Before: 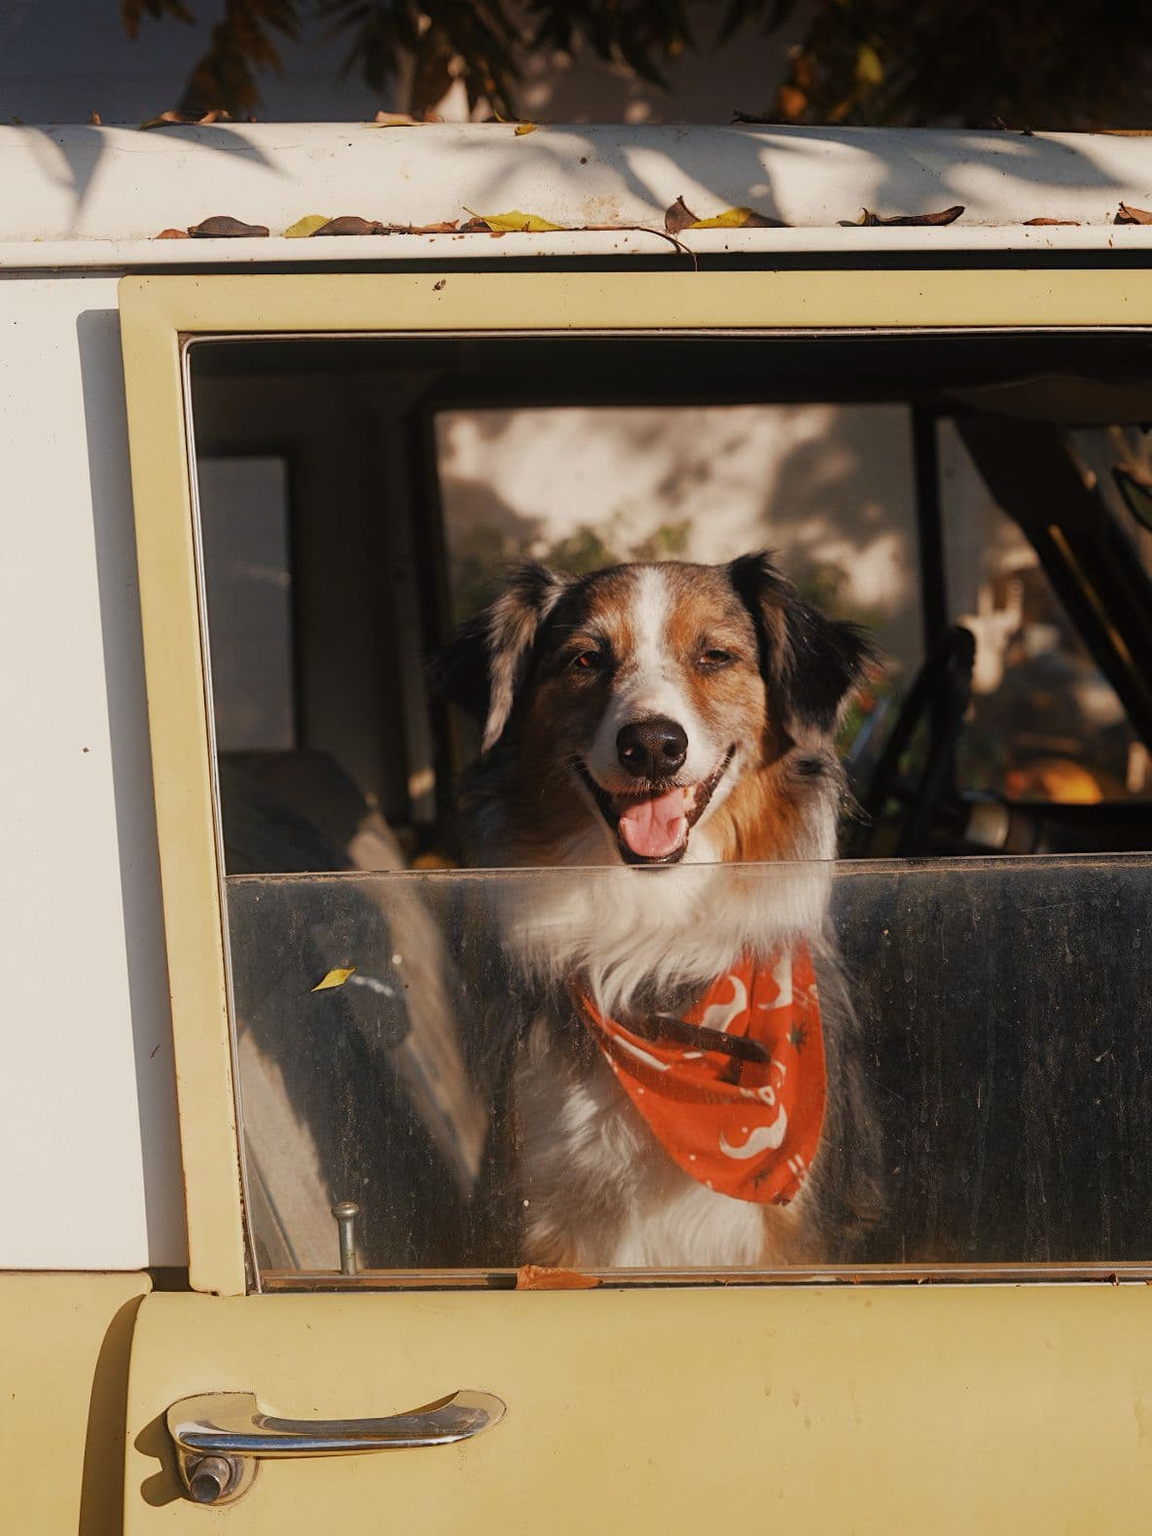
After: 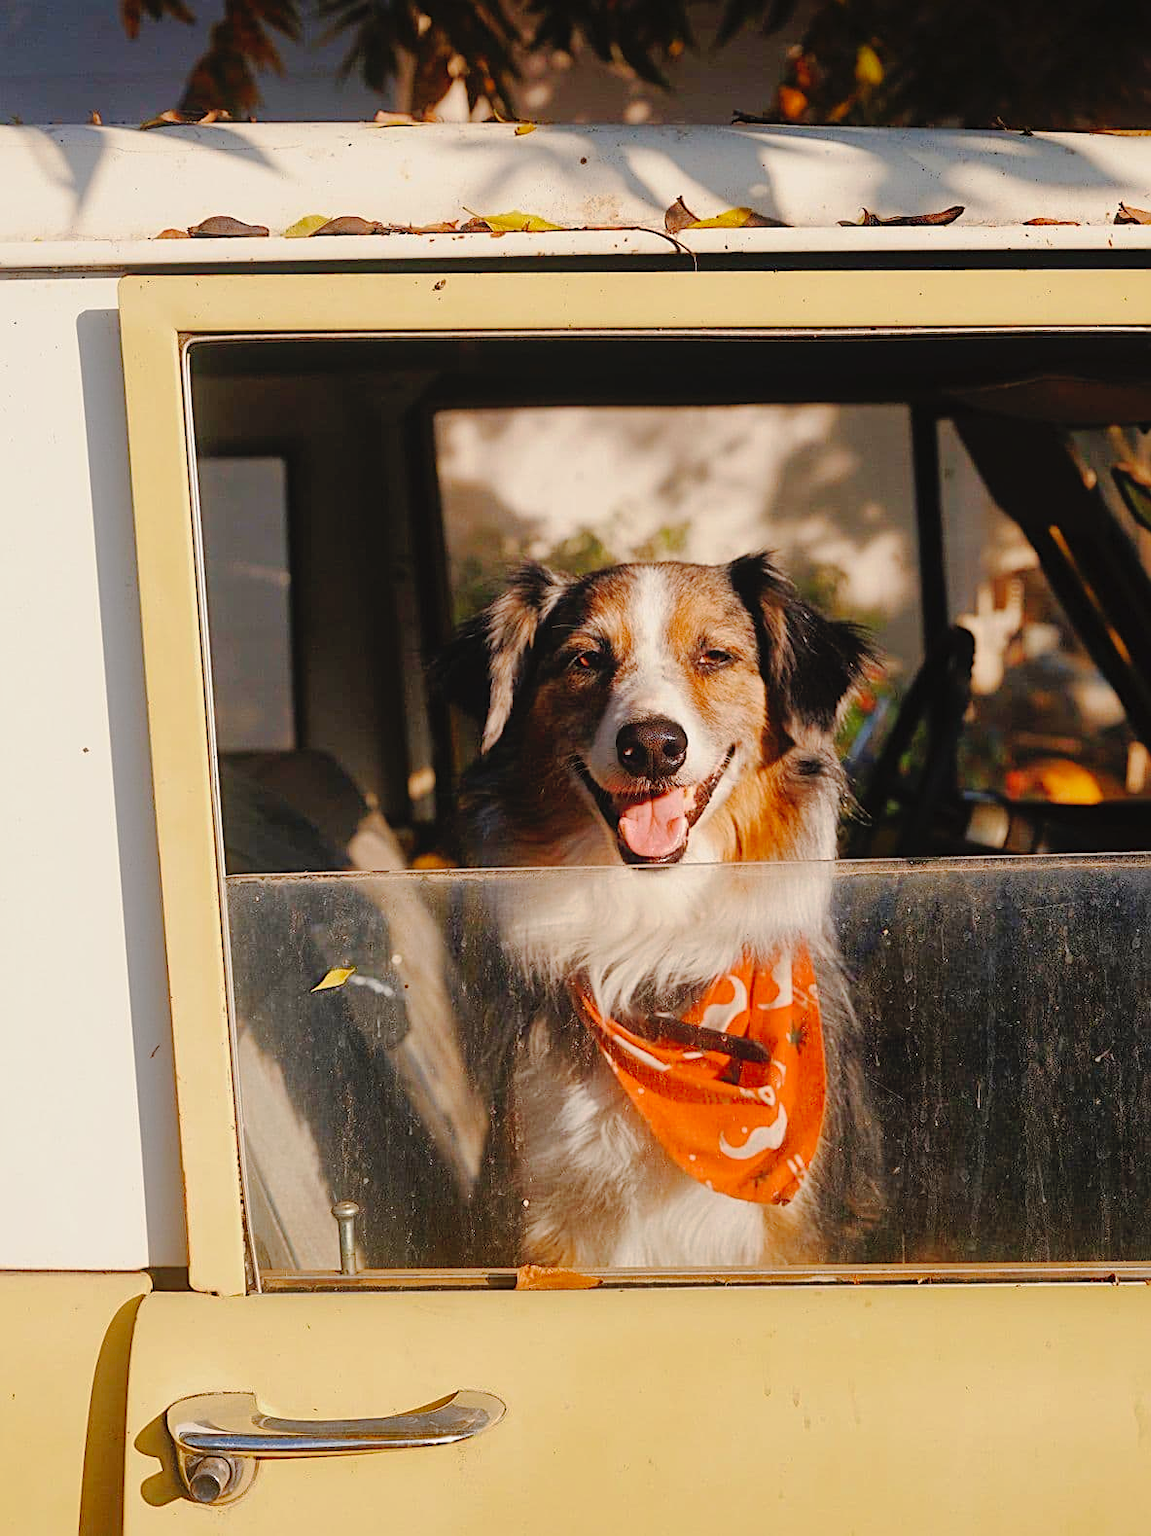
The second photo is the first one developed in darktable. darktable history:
tone curve: curves: ch0 [(0, 0) (0.003, 0.012) (0.011, 0.014) (0.025, 0.019) (0.044, 0.028) (0.069, 0.039) (0.1, 0.056) (0.136, 0.093) (0.177, 0.147) (0.224, 0.214) (0.277, 0.29) (0.335, 0.381) (0.399, 0.476) (0.468, 0.557) (0.543, 0.635) (0.623, 0.697) (0.709, 0.764) (0.801, 0.831) (0.898, 0.917) (1, 1)], preserve colors none
contrast brightness saturation: contrast 0.203, brightness 0.158, saturation 0.222
shadows and highlights: on, module defaults
sharpen: radius 2.2, amount 0.377, threshold 0.239
